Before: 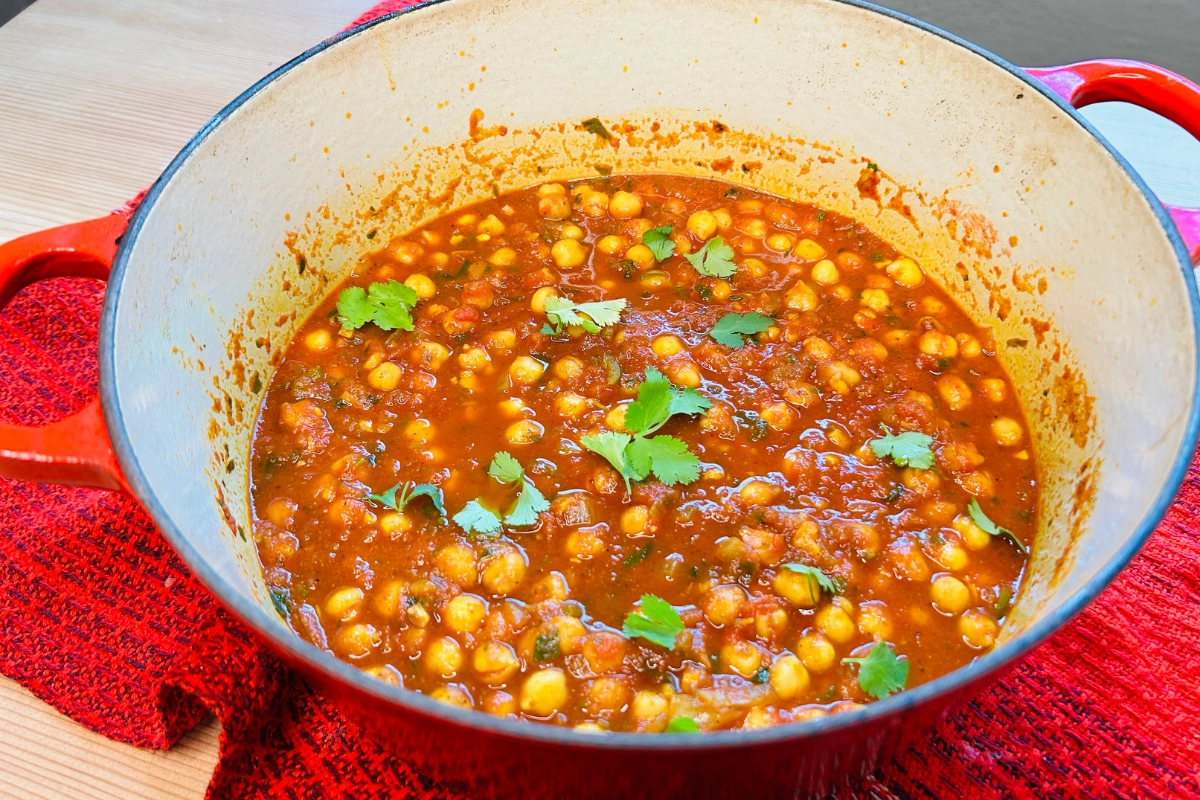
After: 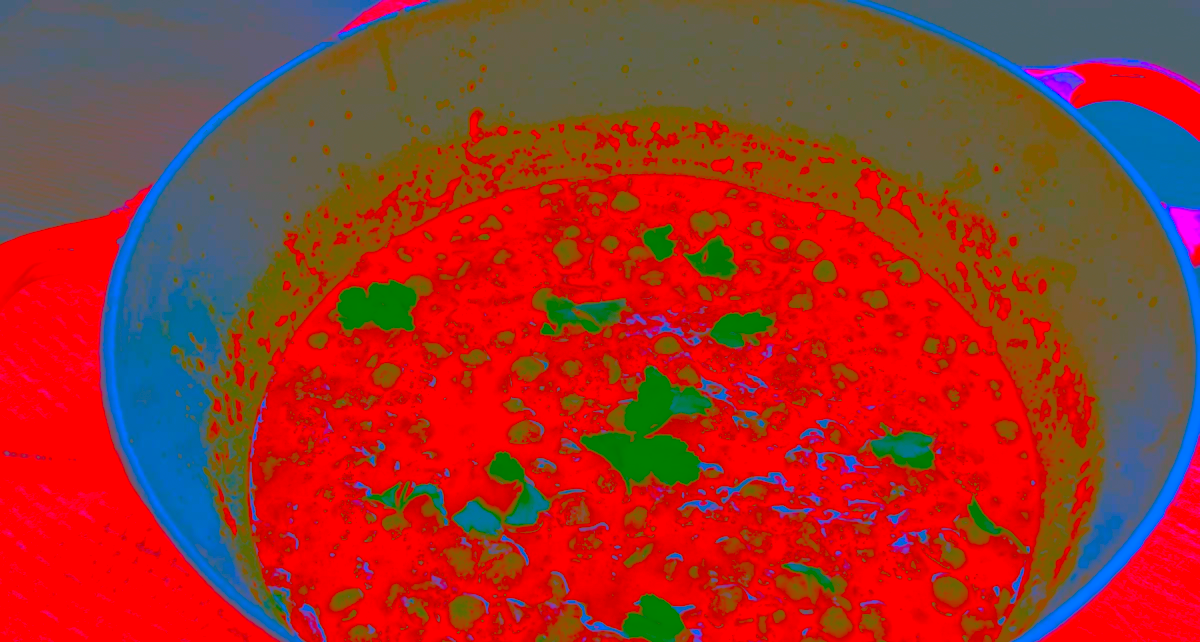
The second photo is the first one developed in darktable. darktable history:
crop: bottom 19.644%
contrast brightness saturation: contrast -0.99, brightness -0.17, saturation 0.75
white balance: red 0.974, blue 1.044
exposure: black level correction 0.001, exposure 2 EV, compensate highlight preservation false
